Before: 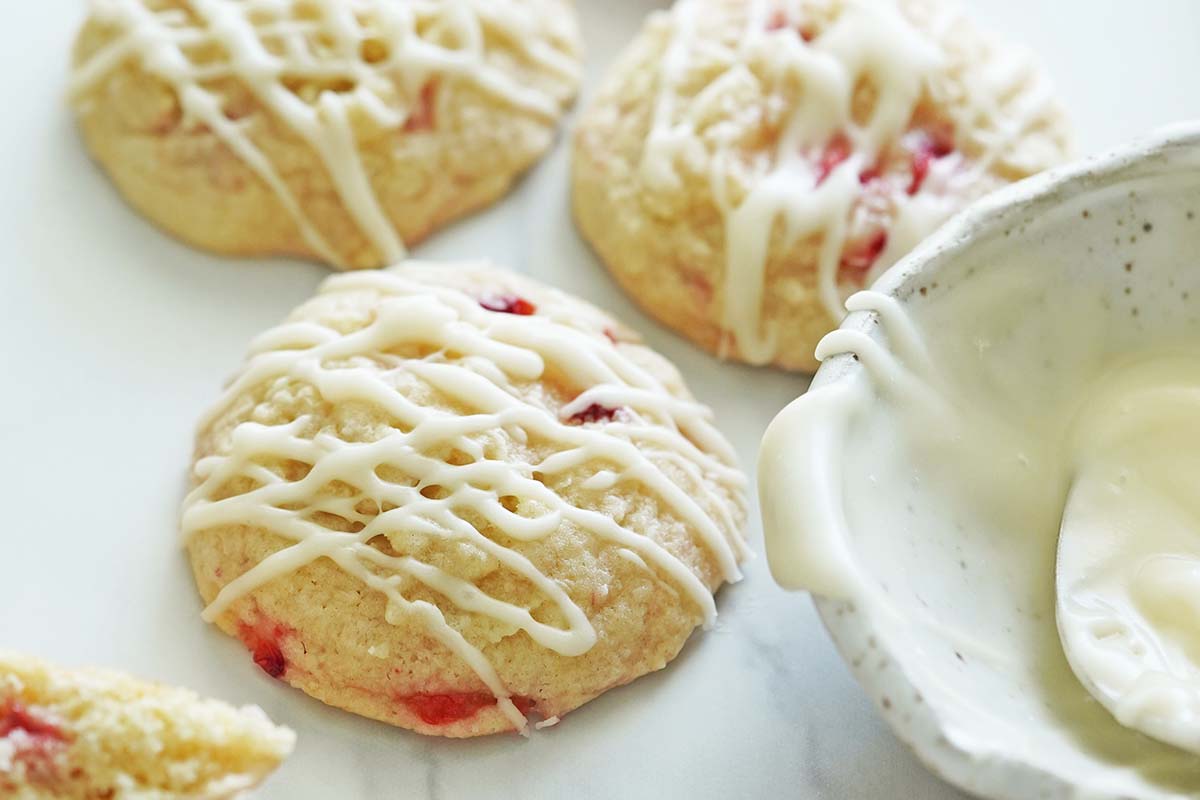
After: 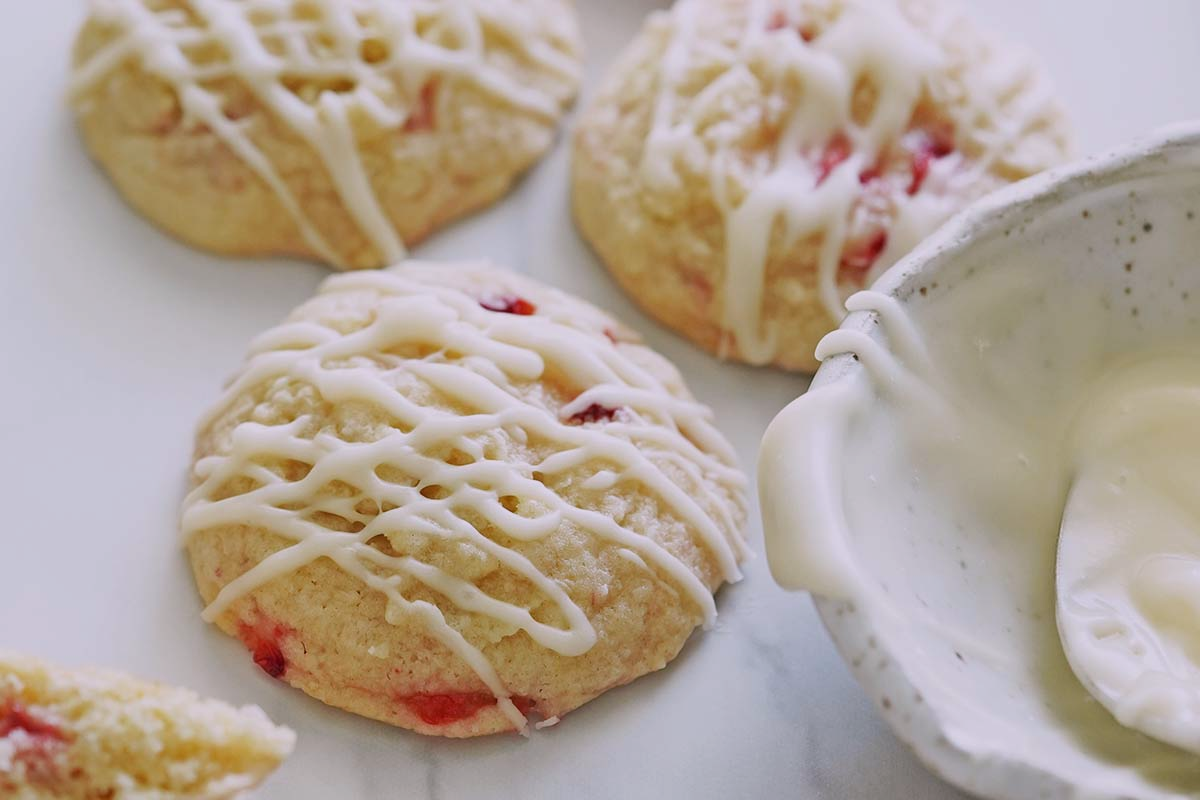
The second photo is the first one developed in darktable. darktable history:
exposure: exposure -0.582 EV, compensate highlight preservation false
white balance: red 1.05, blue 1.072
